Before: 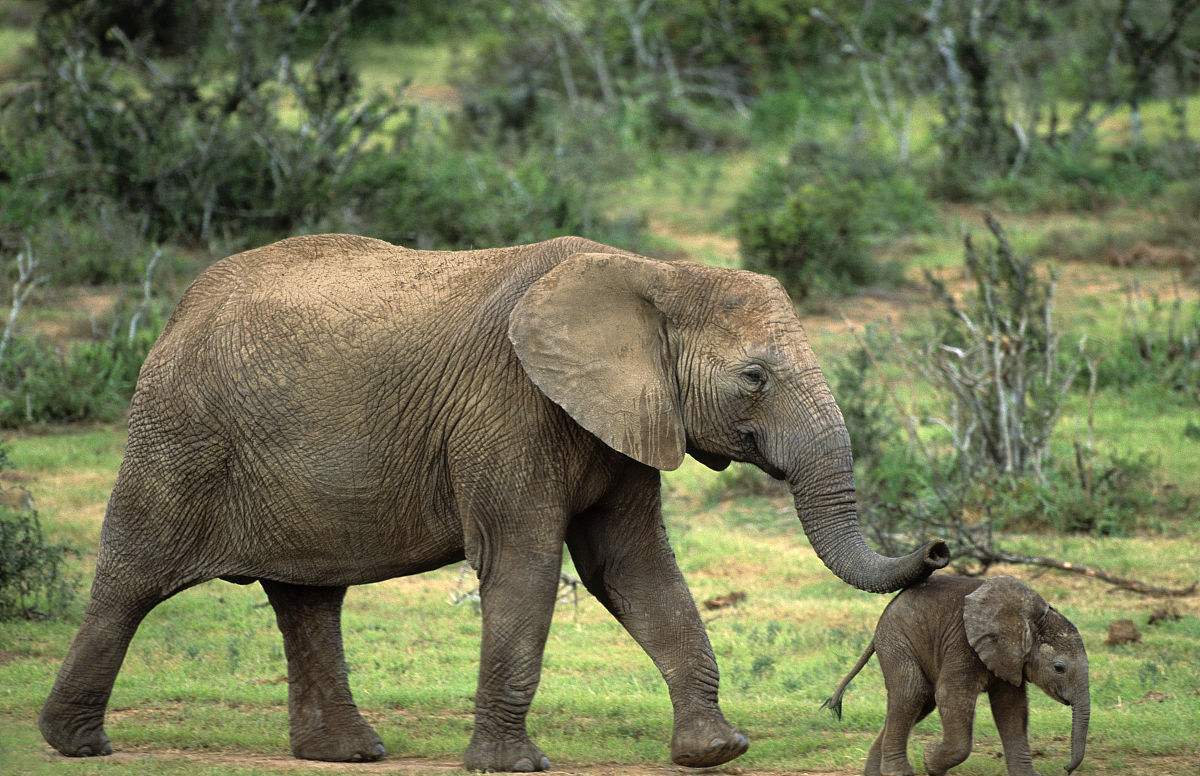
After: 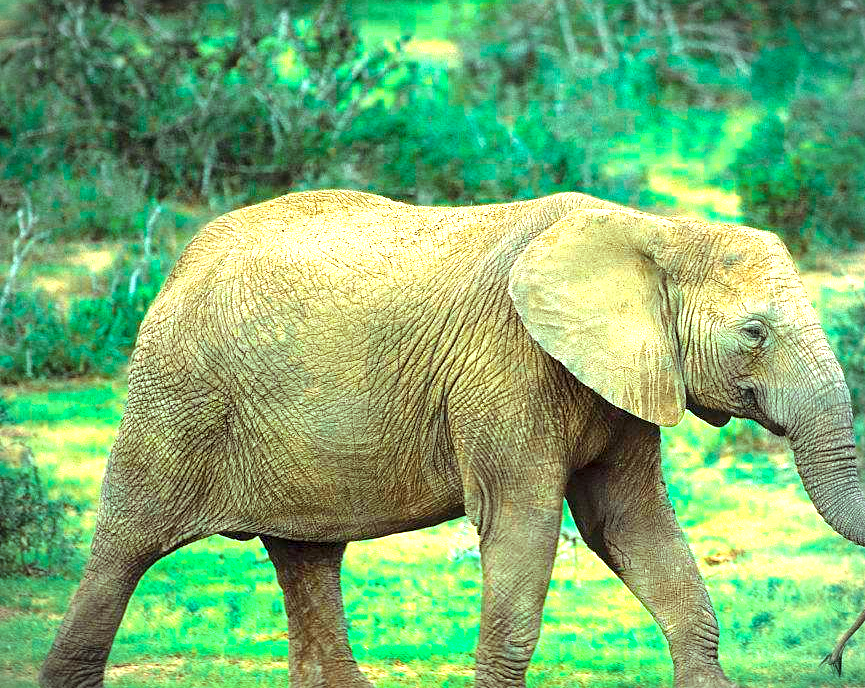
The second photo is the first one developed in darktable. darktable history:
exposure: black level correction 0, exposure 1.75 EV, compensate exposure bias true, compensate highlight preservation false
color balance rgb: highlights gain › luminance 15.437%, highlights gain › chroma 7.069%, highlights gain › hue 123.95°, linear chroma grading › shadows 10.356%, linear chroma grading › highlights 10.126%, linear chroma grading › global chroma 14.621%, linear chroma grading › mid-tones 14.737%, perceptual saturation grading › global saturation 41.786%
vignetting: on, module defaults
crop: top 5.775%, right 27.868%, bottom 5.523%
color zones: curves: ch0 [(0, 0.5) (0.125, 0.4) (0.25, 0.5) (0.375, 0.4) (0.5, 0.4) (0.625, 0.35) (0.75, 0.35) (0.875, 0.5)]; ch1 [(0, 0.35) (0.125, 0.45) (0.25, 0.35) (0.375, 0.35) (0.5, 0.35) (0.625, 0.35) (0.75, 0.45) (0.875, 0.35)]; ch2 [(0, 0.6) (0.125, 0.5) (0.25, 0.5) (0.375, 0.6) (0.5, 0.6) (0.625, 0.5) (0.75, 0.5) (0.875, 0.5)]
tone equalizer: on, module defaults
color correction: highlights a* -0.136, highlights b* 0.143
sharpen: amount 0.205
